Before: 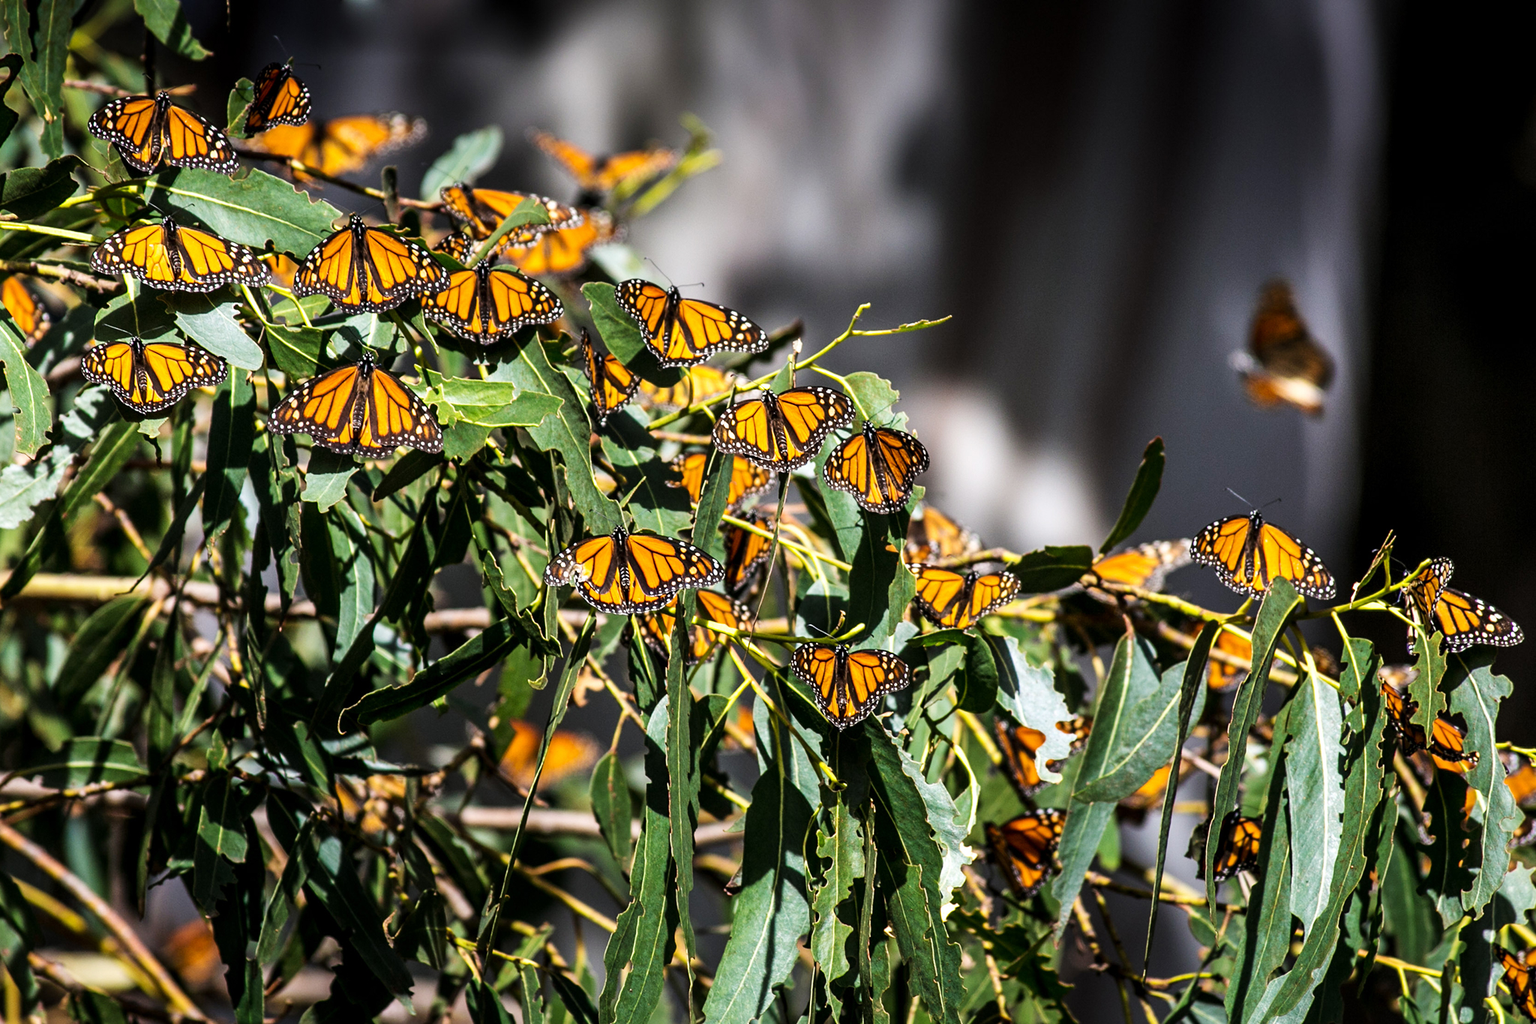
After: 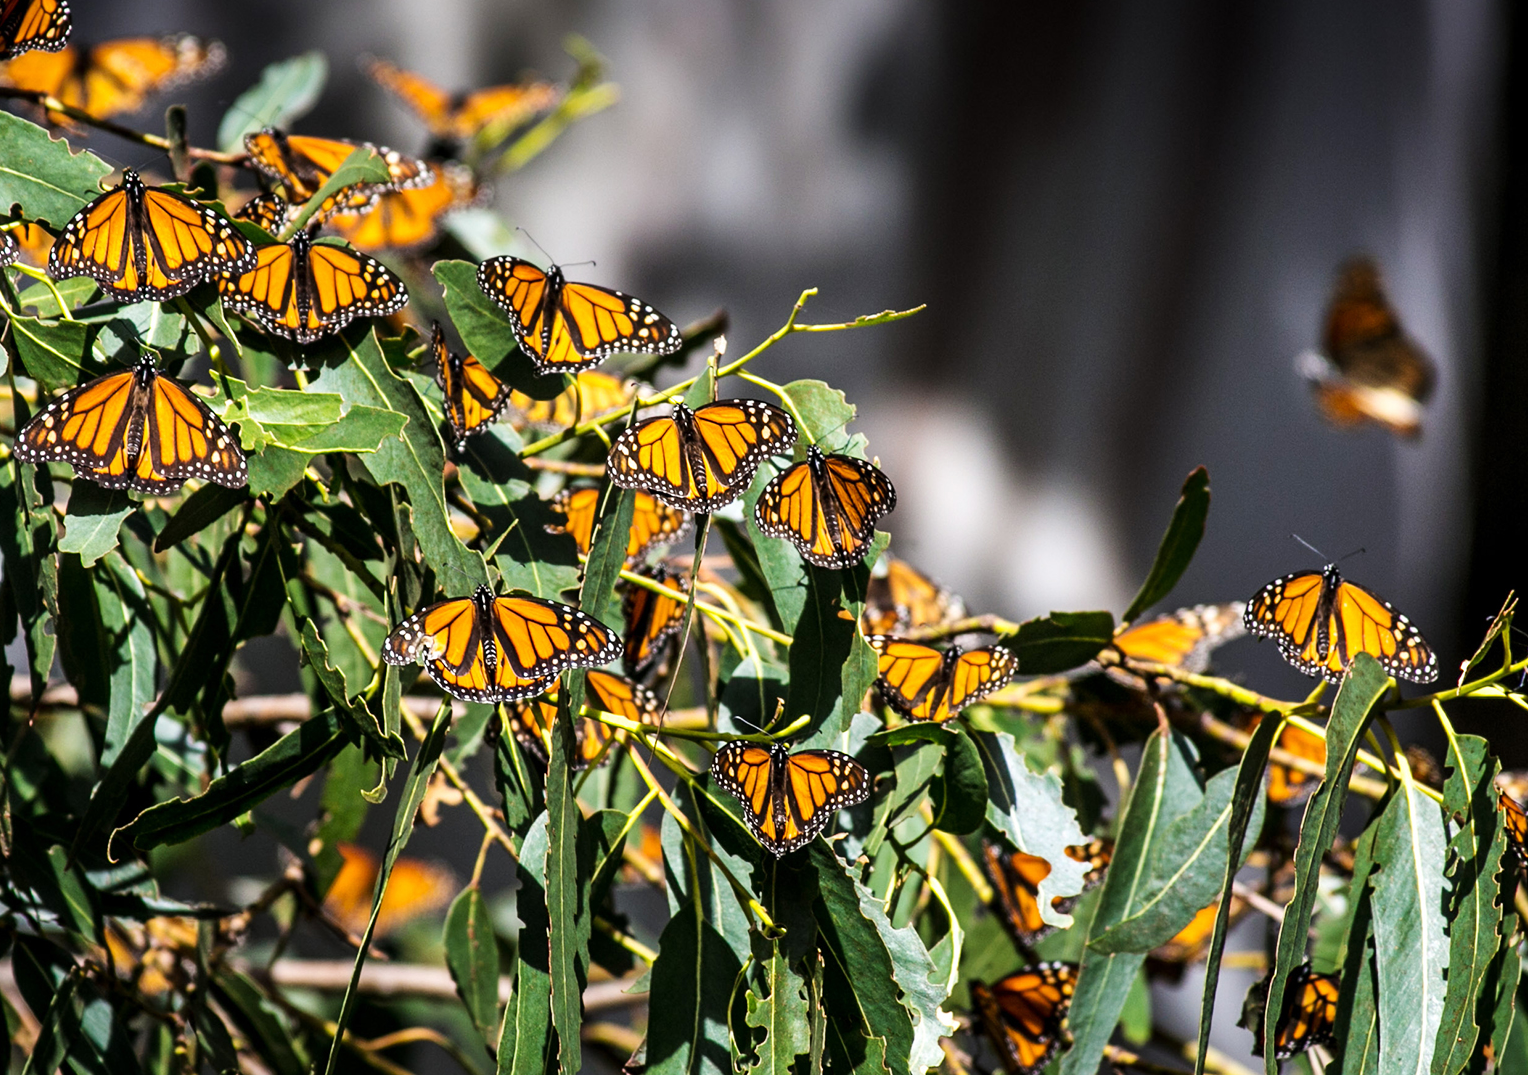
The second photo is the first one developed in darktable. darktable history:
crop: left 16.794%, top 8.55%, right 8.584%, bottom 12.652%
